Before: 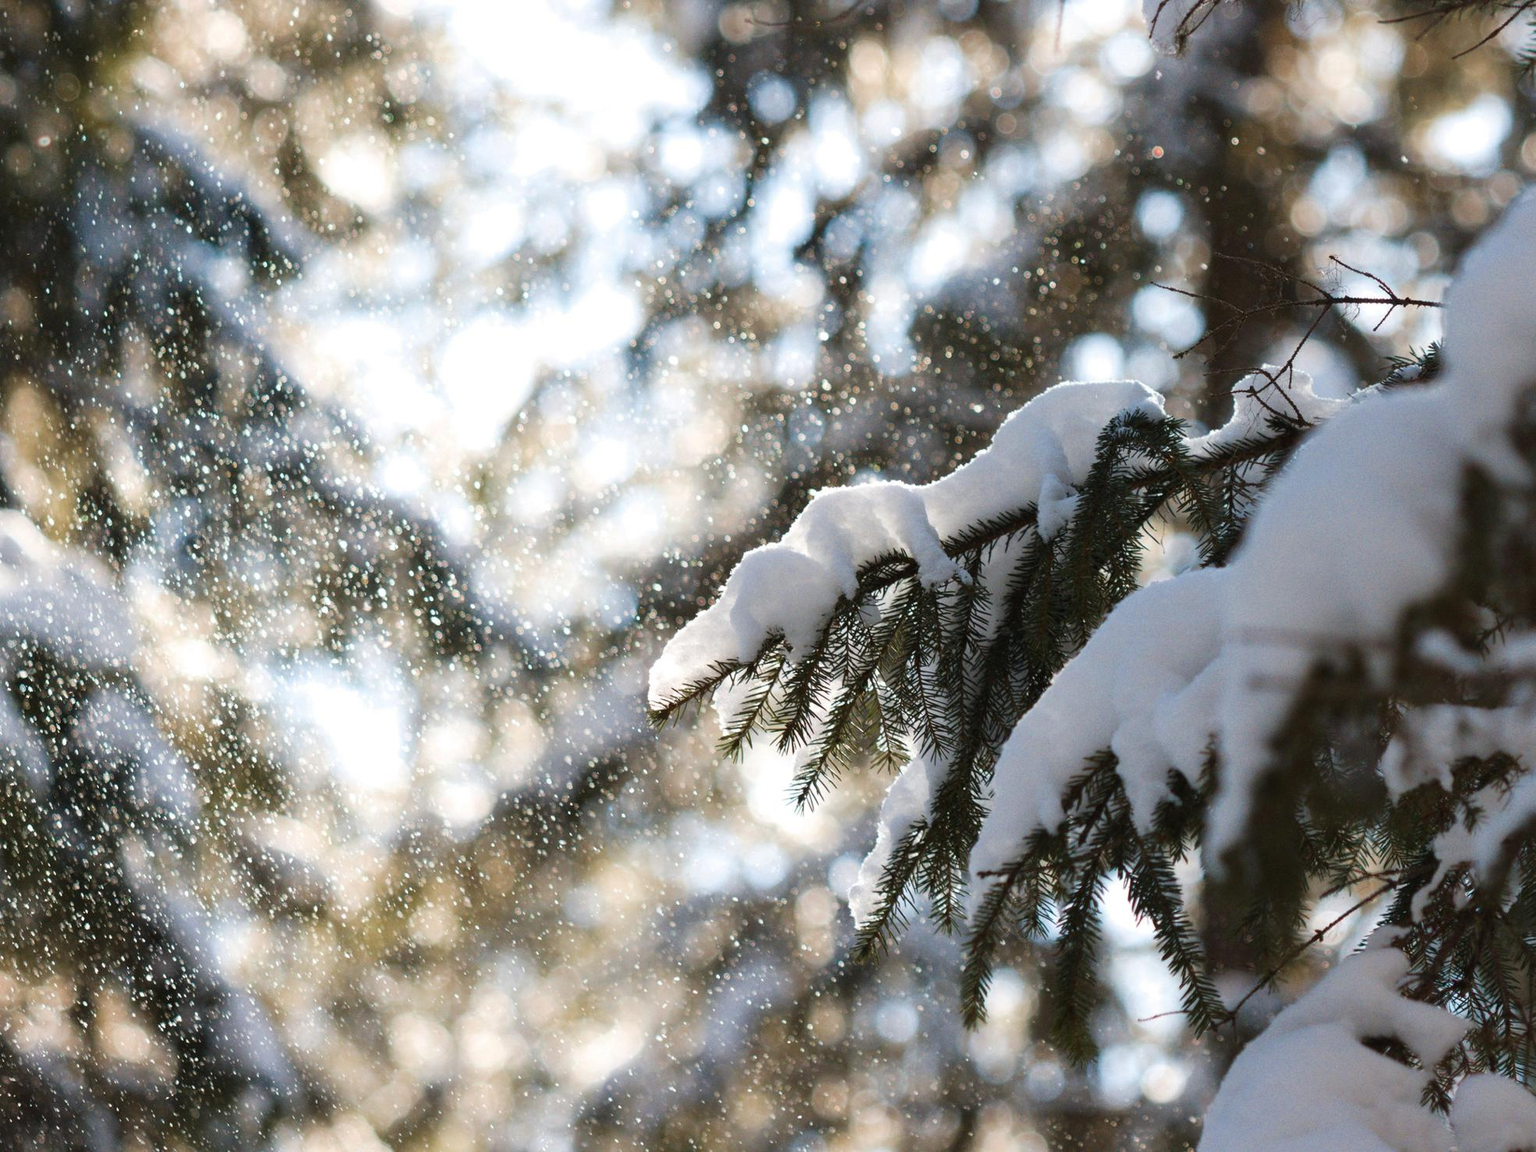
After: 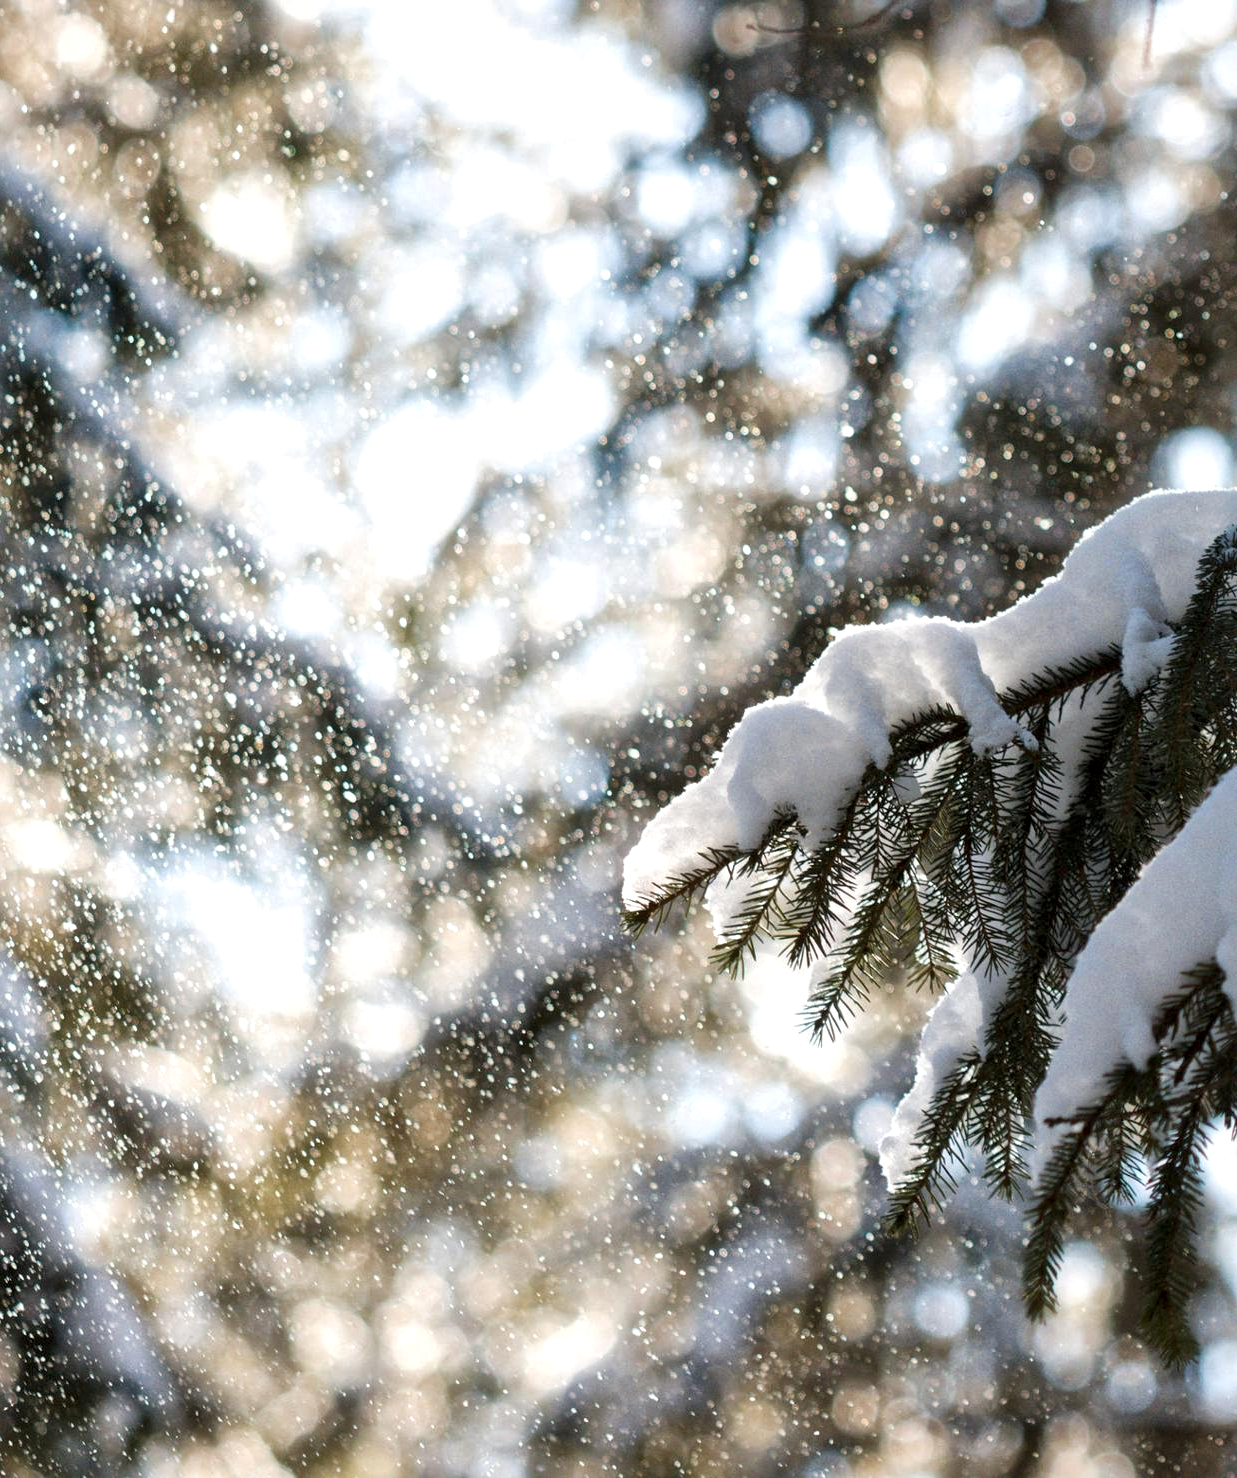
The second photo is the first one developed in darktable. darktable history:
crop: left 10.644%, right 26.528%
local contrast: mode bilateral grid, contrast 20, coarseness 19, detail 163%, midtone range 0.2
tone equalizer: -8 EV -0.55 EV
